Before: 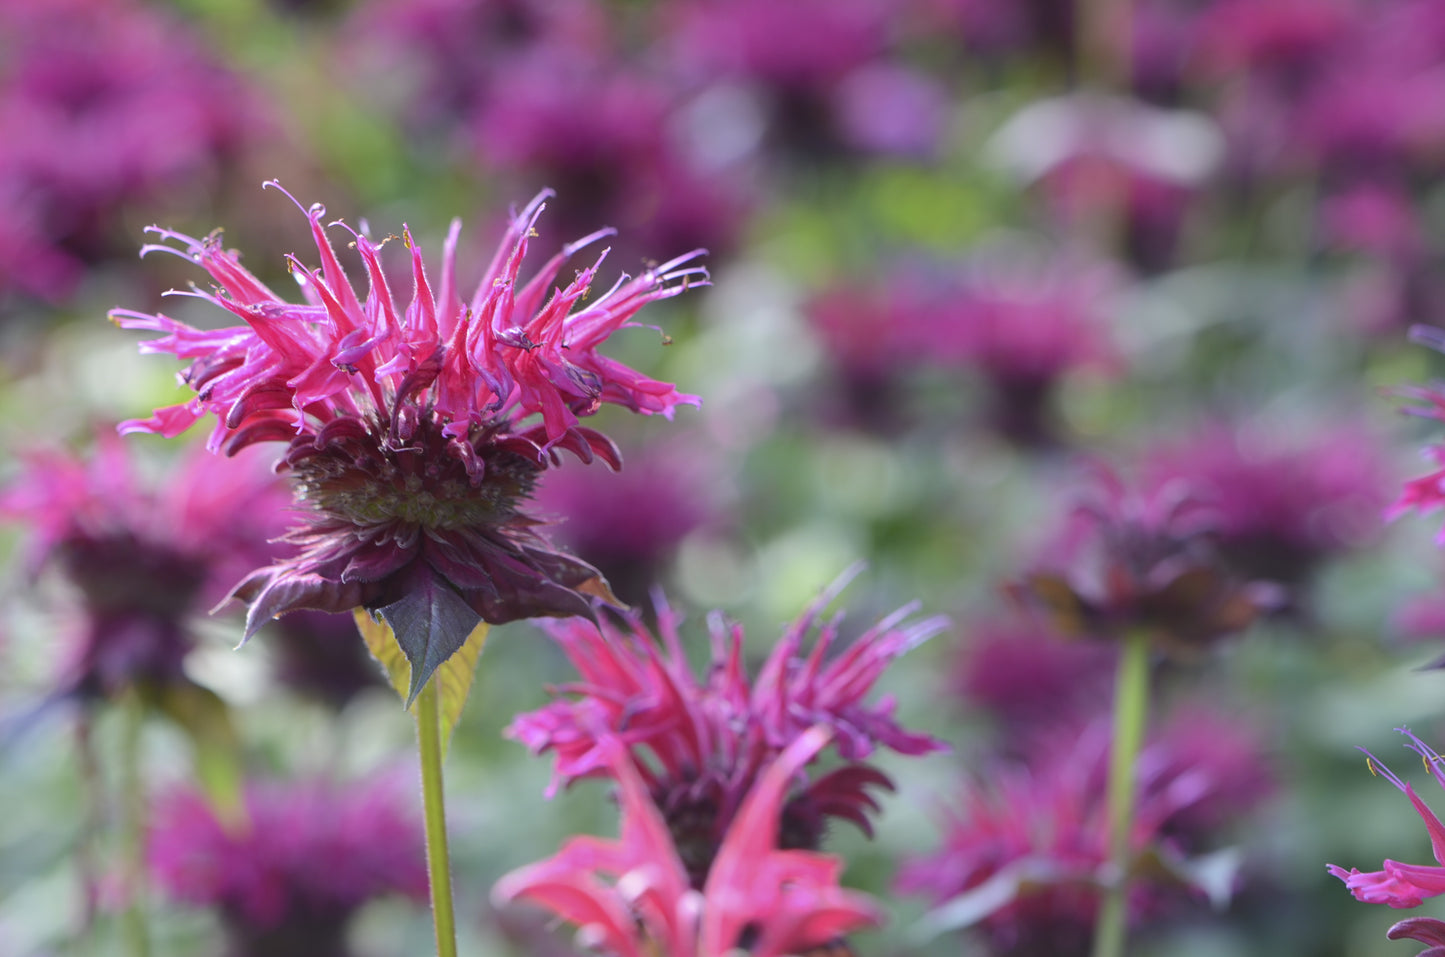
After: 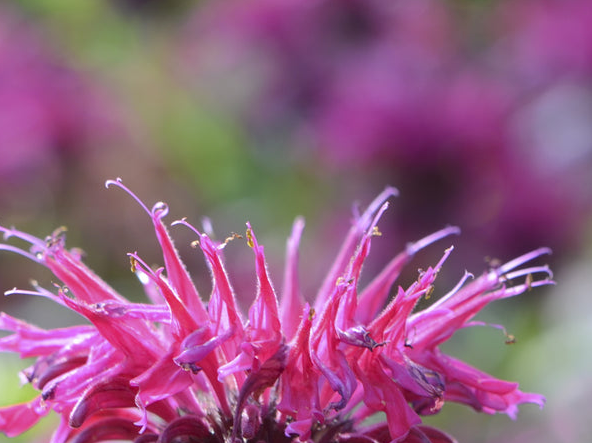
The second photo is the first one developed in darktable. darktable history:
exposure: black level correction 0.001, compensate exposure bias true, compensate highlight preservation false
crop and rotate: left 10.873%, top 0.113%, right 48.134%, bottom 53.528%
